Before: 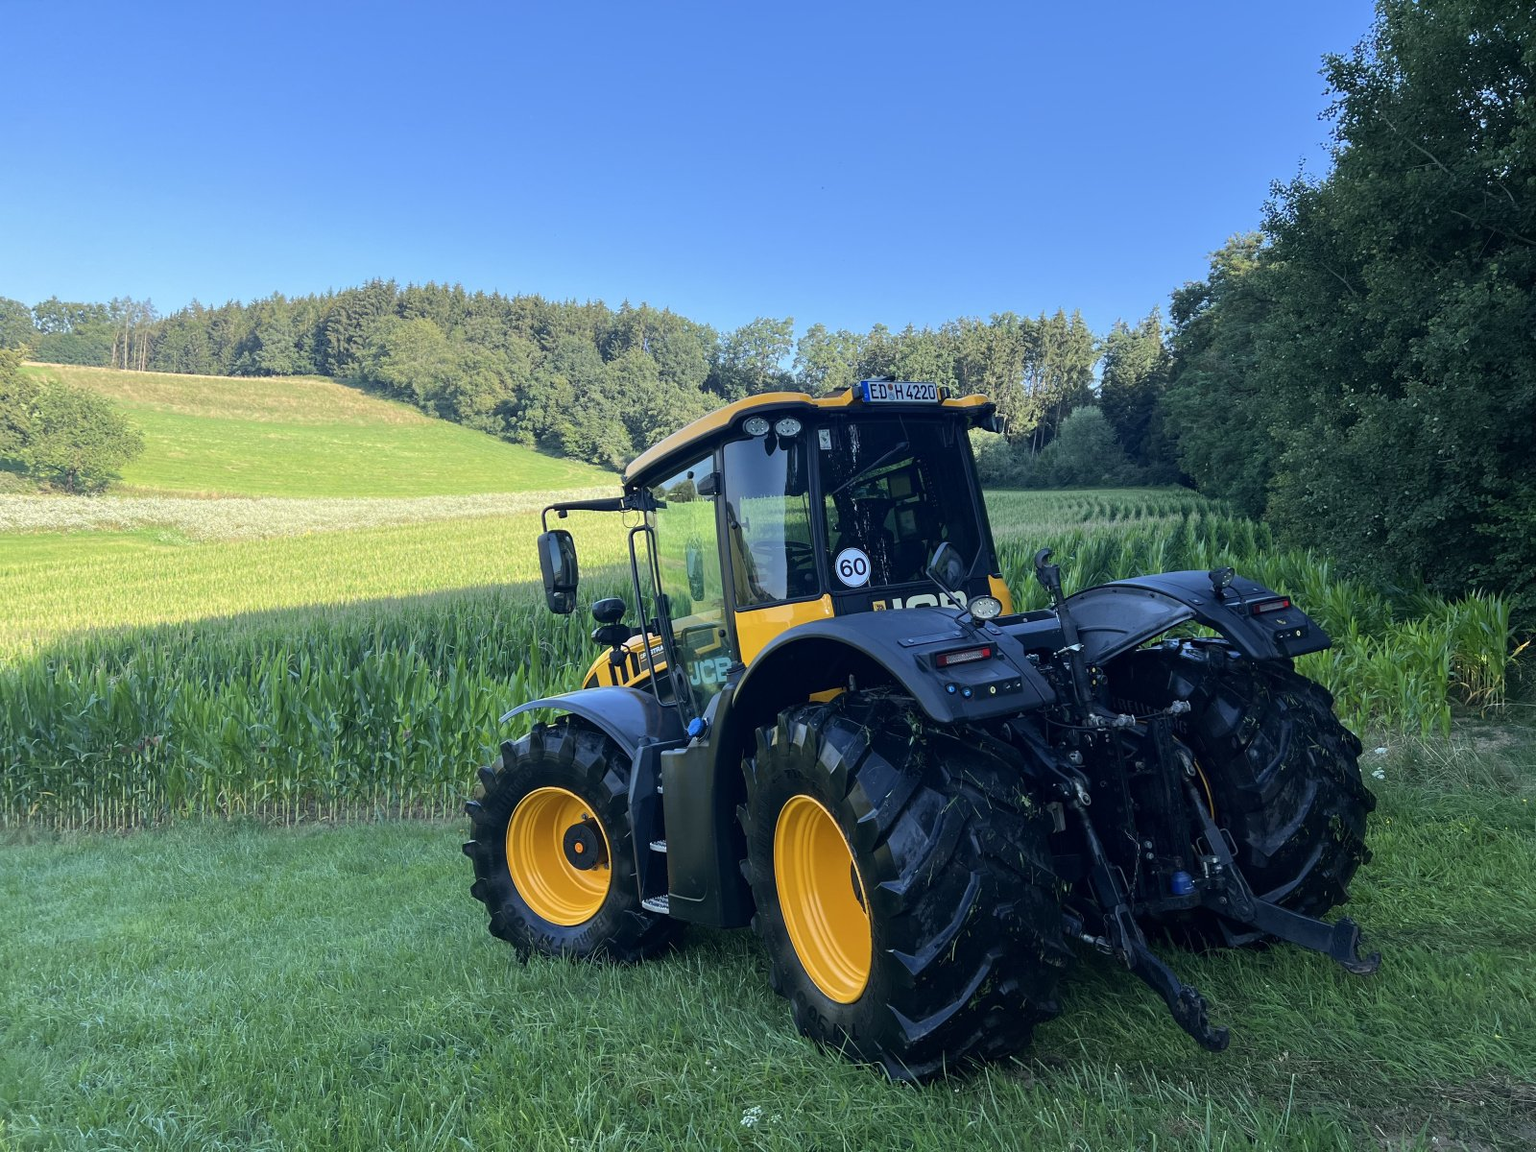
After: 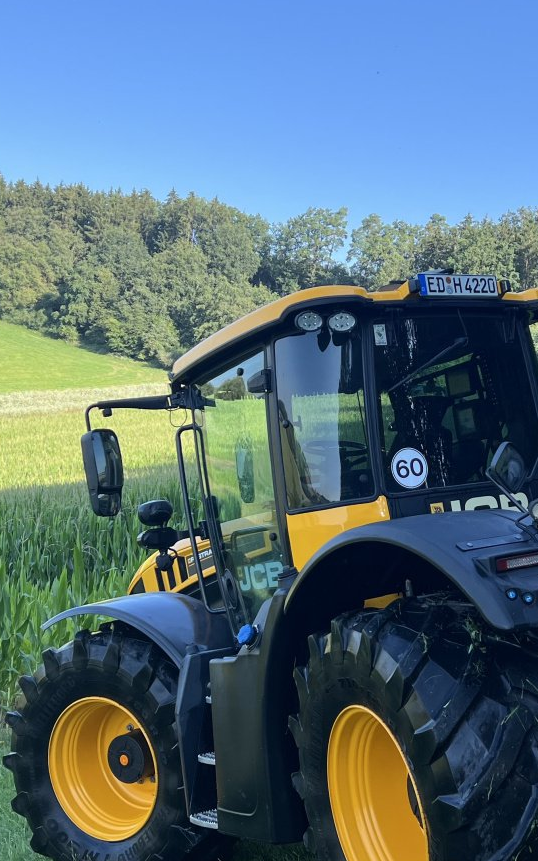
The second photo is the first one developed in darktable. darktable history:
crop and rotate: left 29.94%, top 10.278%, right 36.401%, bottom 17.892%
